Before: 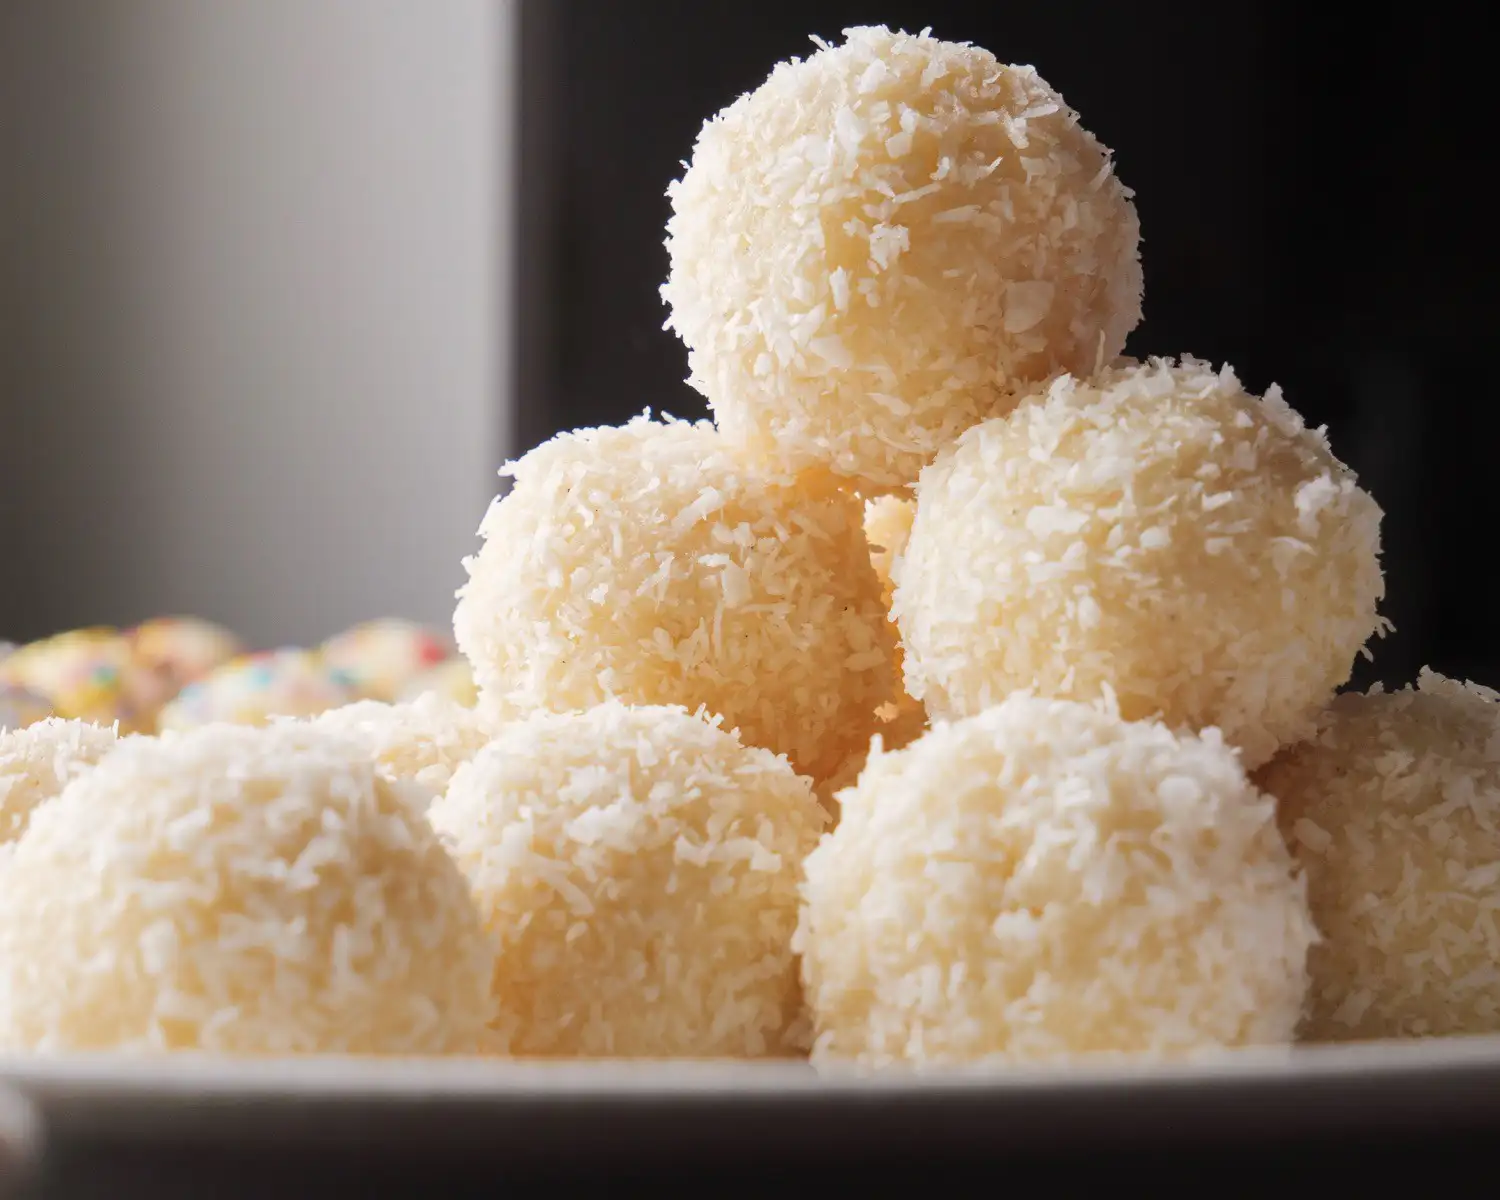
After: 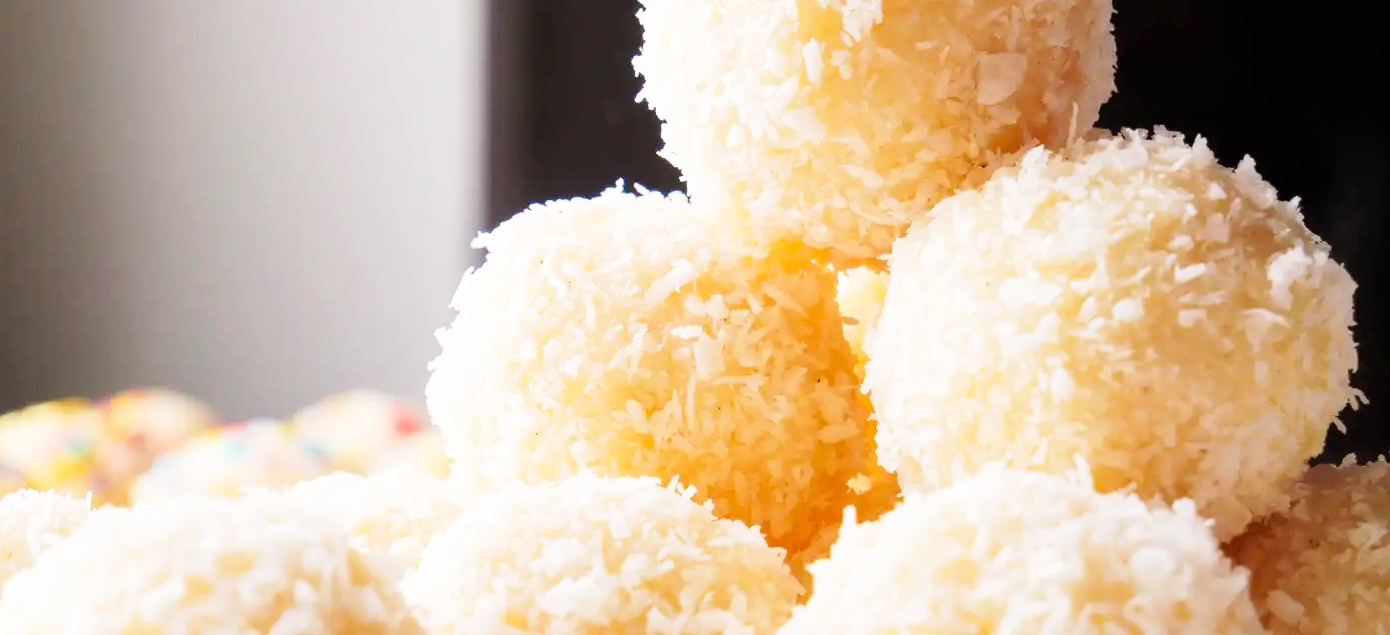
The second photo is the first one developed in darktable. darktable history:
crop: left 1.848%, top 19.041%, right 5.473%, bottom 27.987%
base curve: curves: ch0 [(0, 0) (0.005, 0.002) (0.15, 0.3) (0.4, 0.7) (0.75, 0.95) (1, 1)], preserve colors none
